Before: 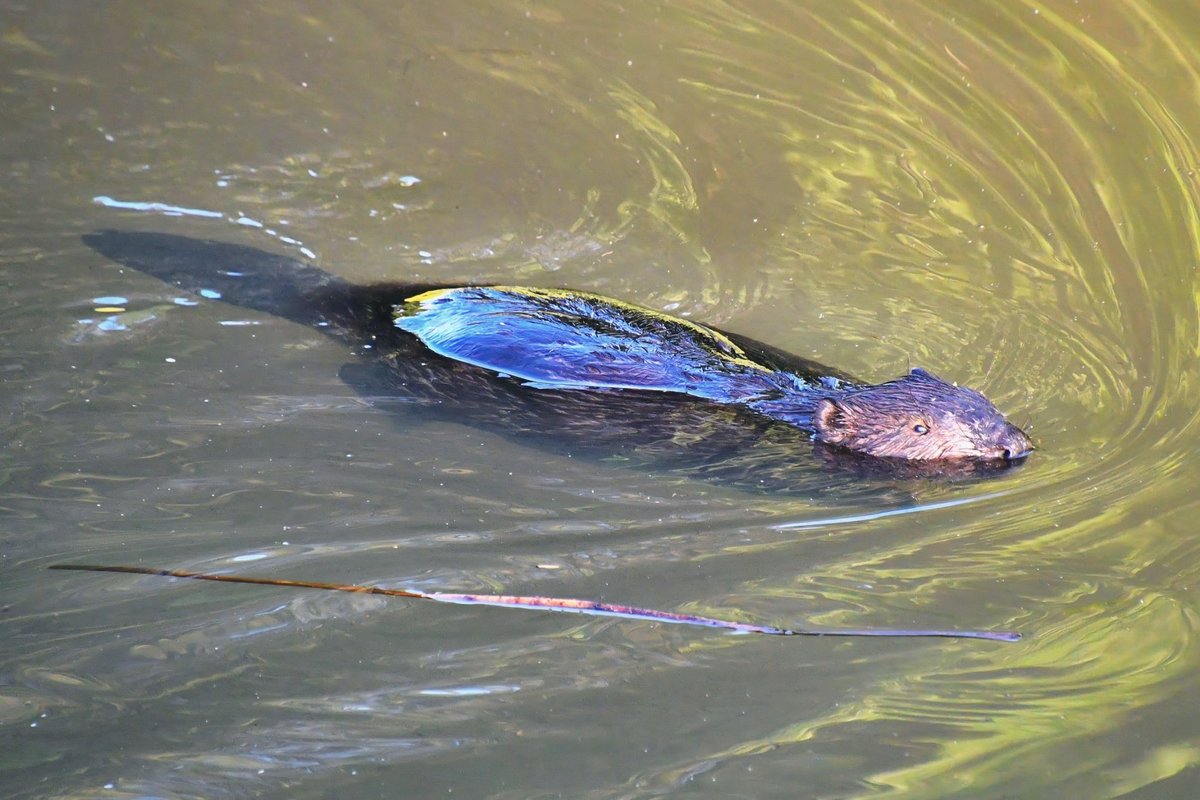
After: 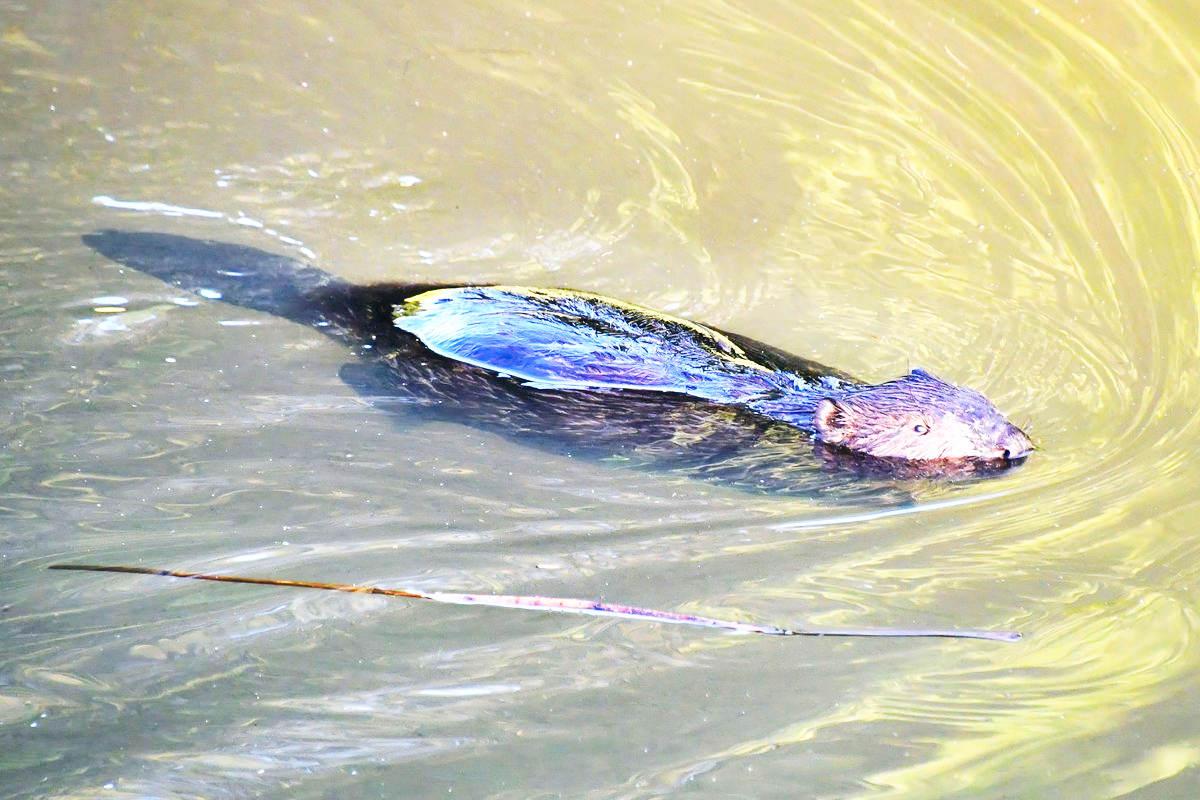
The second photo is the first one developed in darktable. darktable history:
base curve: curves: ch0 [(0, 0) (0.007, 0.004) (0.027, 0.03) (0.046, 0.07) (0.207, 0.54) (0.442, 0.872) (0.673, 0.972) (1, 1)], exposure shift 0.578, preserve colors none
